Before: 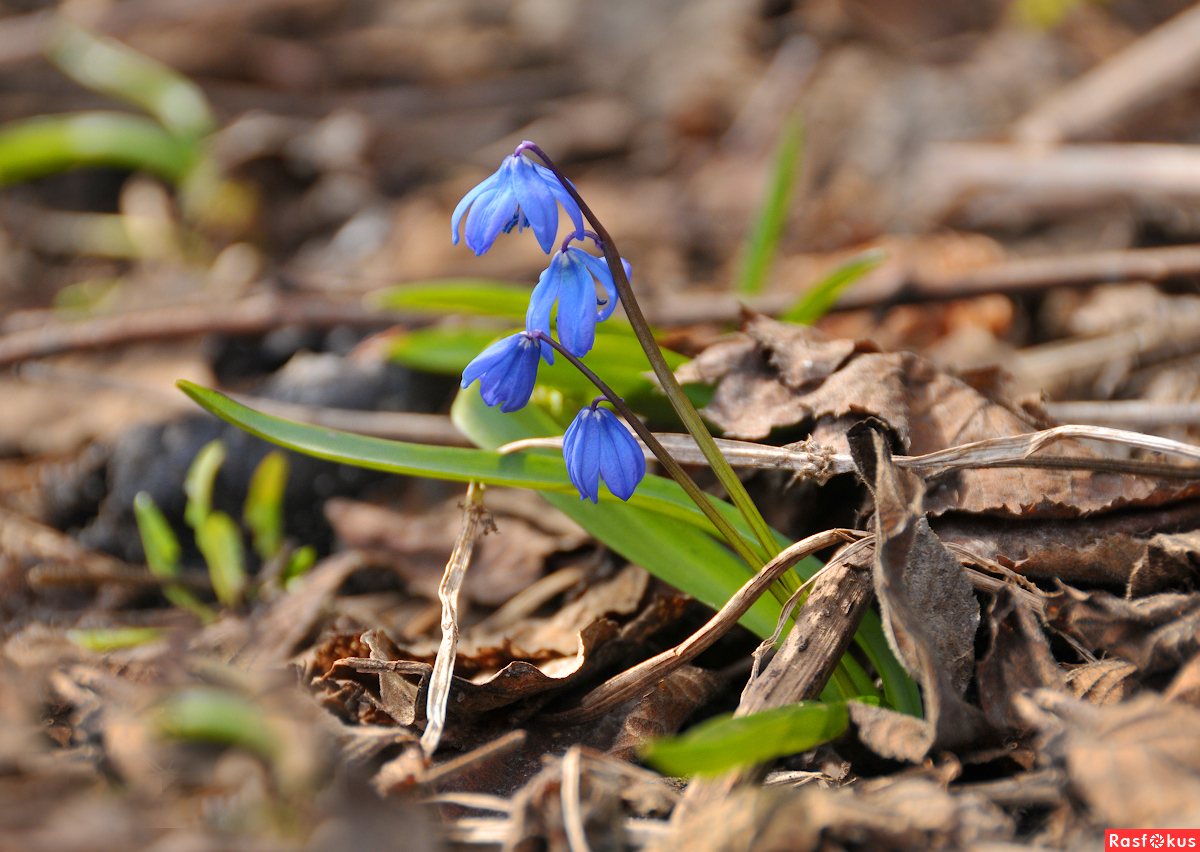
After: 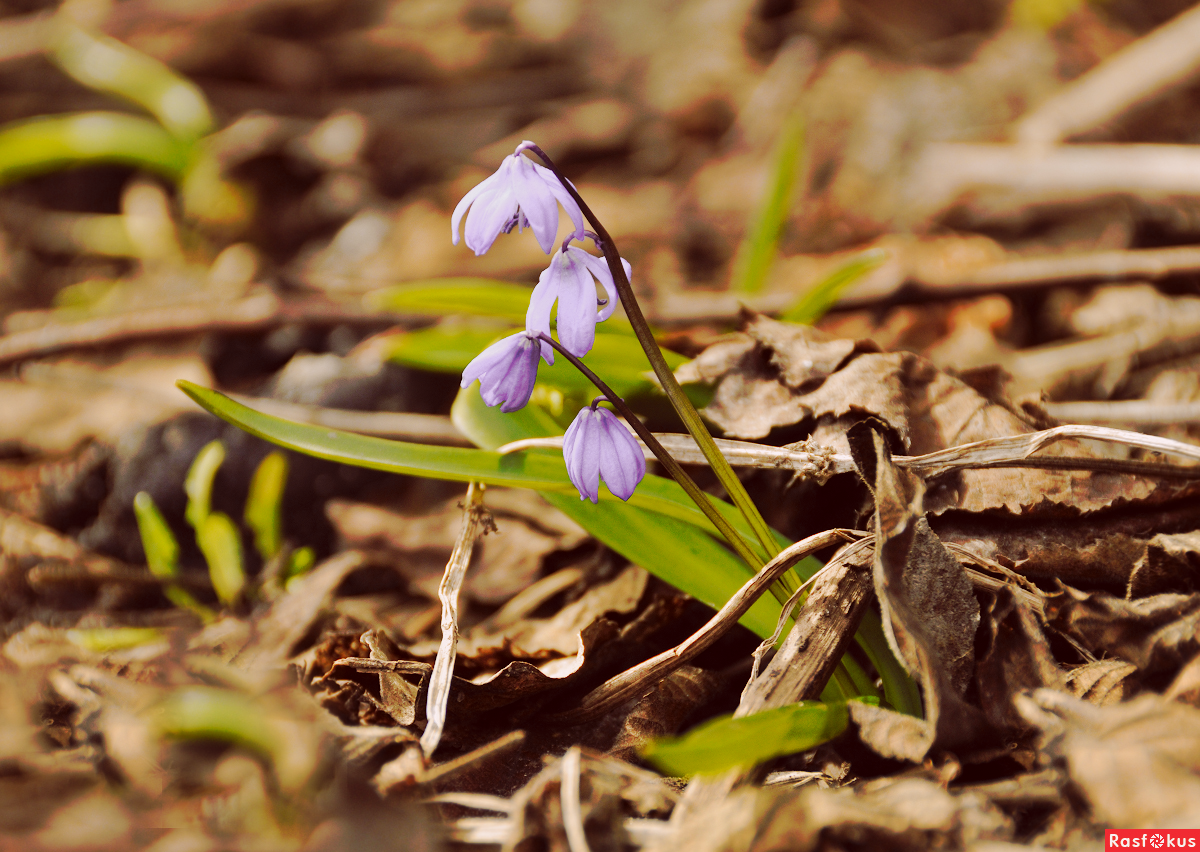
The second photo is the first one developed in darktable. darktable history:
tone curve: curves: ch0 [(0, 0) (0.003, 0.003) (0.011, 0.01) (0.025, 0.023) (0.044, 0.042) (0.069, 0.065) (0.1, 0.094) (0.136, 0.128) (0.177, 0.167) (0.224, 0.211) (0.277, 0.261) (0.335, 0.315) (0.399, 0.375) (0.468, 0.44) (0.543, 0.56) (0.623, 0.637) (0.709, 0.72) (0.801, 0.808) (0.898, 0.901) (1, 1)], preserve colors none
color look up table: target L [92.94, 92.55, 88.13, 85.84, 73.16, 67.73, 65.51, 67.73, 55.67, 42.6, 41.95, 42.66, 27.65, 10.11, 4.795, 200, 84.16, 82.79, 72.41, 68.95, 67.46, 62.79, 49.94, 49.54, 48.34, 45.39, 15.95, 16.07, 12.61, 91.81, 83.36, 69.15, 59.34, 64.62, 50, 75.81, 59.55, 61.95, 42.73, 31.48, 30.13, 38.99, 20.74, 5.055, 4.322, 87.63, 82.01, 67.23, 24.64], target a [2.386, -1.241, -20.98, -27.41, -7.475, -30.24, -43.12, -8.313, -7.606, -30.46, -35.43, 1.063, -11.61, 2.823, 11.64, 0, 9.162, 5.362, 23.47, 29.34, 7.689, 48.77, 74.29, 47.77, 22.74, 60.24, 19.55, 15.84, 30.75, 7.136, 14.2, 39.68, 29.17, 11.17, 65.18, 21.3, 21.76, 15.32, 5.977, 46.76, 33.36, 43.66, 44.21, 18.75, 17.4, -7.18, 5.63, 1.555, 8.523], target b [4.063, 35.8, 70.69, 19.05, 73.6, 47.28, 64.72, 16.89, 58.95, 37.93, 45.72, 45.53, 17.09, 13.44, 3.332, 0, 26.13, 51.86, 55.69, 24.31, 13.68, 9.334, 55.37, 58.77, 31.09, 21.43, 11.8, 22.31, 17.4, -2.196, -11.62, -21.48, -1.071, -4.419, -10.86, -24.15, -14.76, -18.59, 14.61, 4.777, -9.628, -45.29, -39.03, 3.036, -2.553, -1.416, -12.78, -6.875, -2.146], num patches 49
